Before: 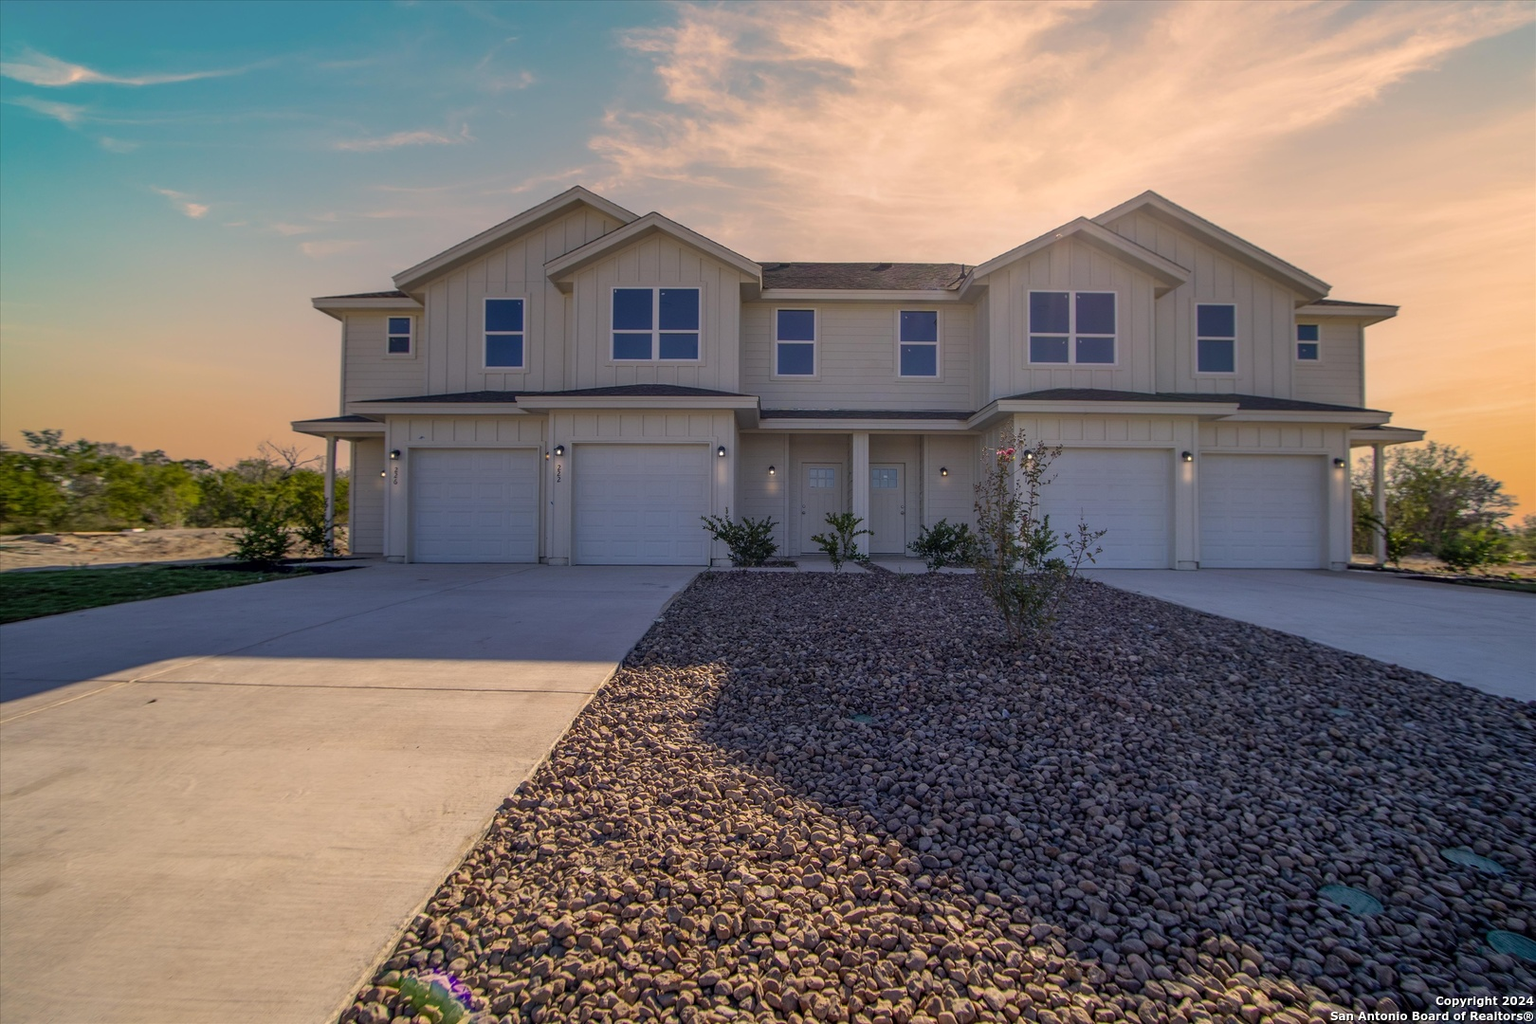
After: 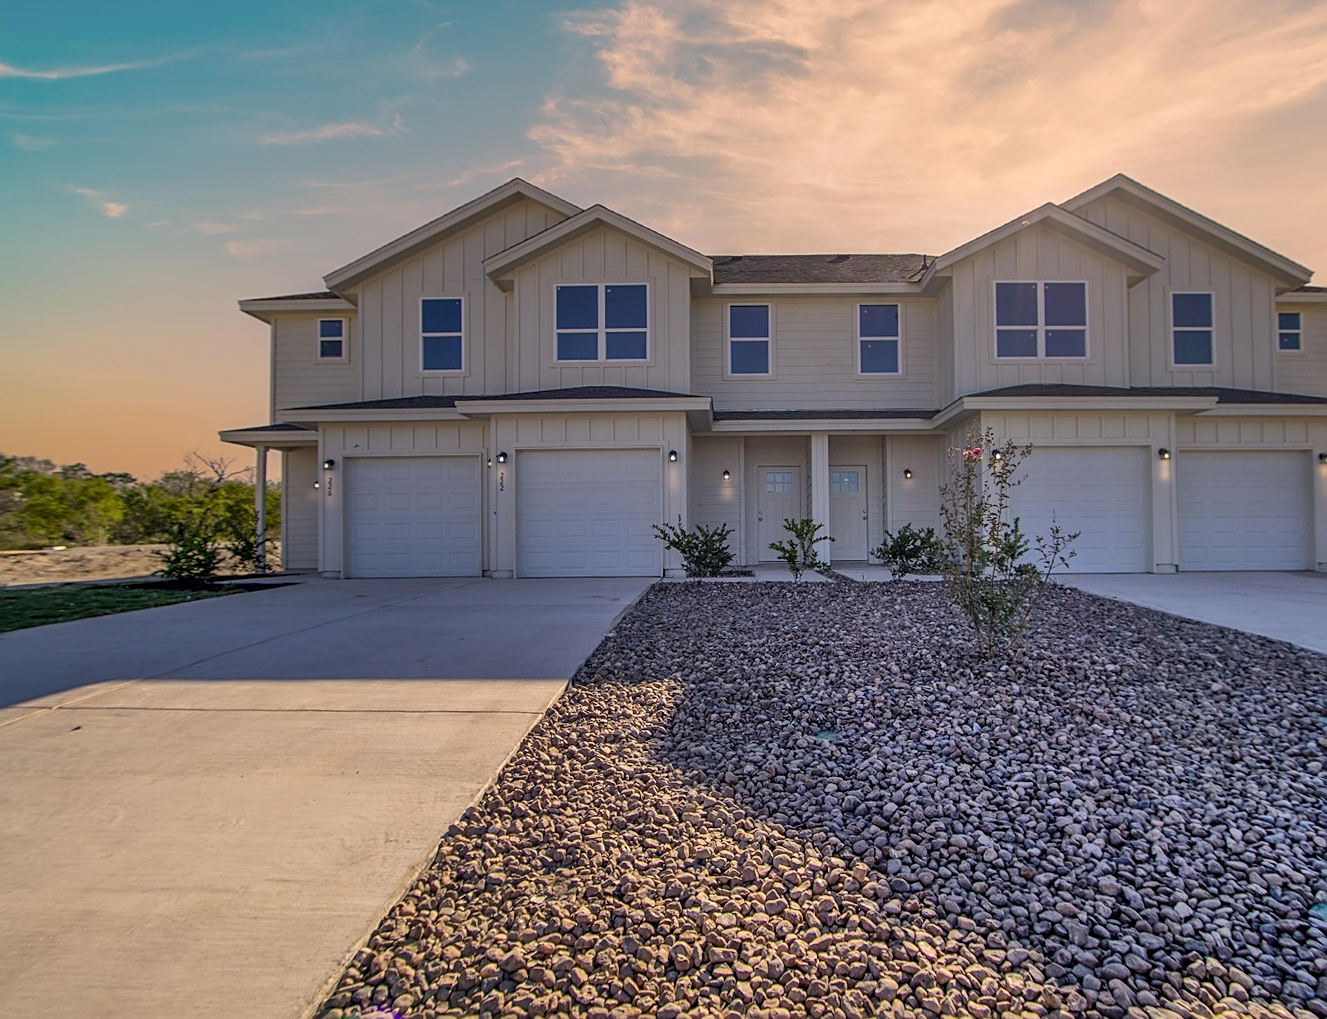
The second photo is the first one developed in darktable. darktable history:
shadows and highlights: shadows 73.98, highlights -24.36, soften with gaussian
crop and rotate: angle 0.862°, left 4.419%, top 0.895%, right 11.767%, bottom 2.622%
sharpen: on, module defaults
